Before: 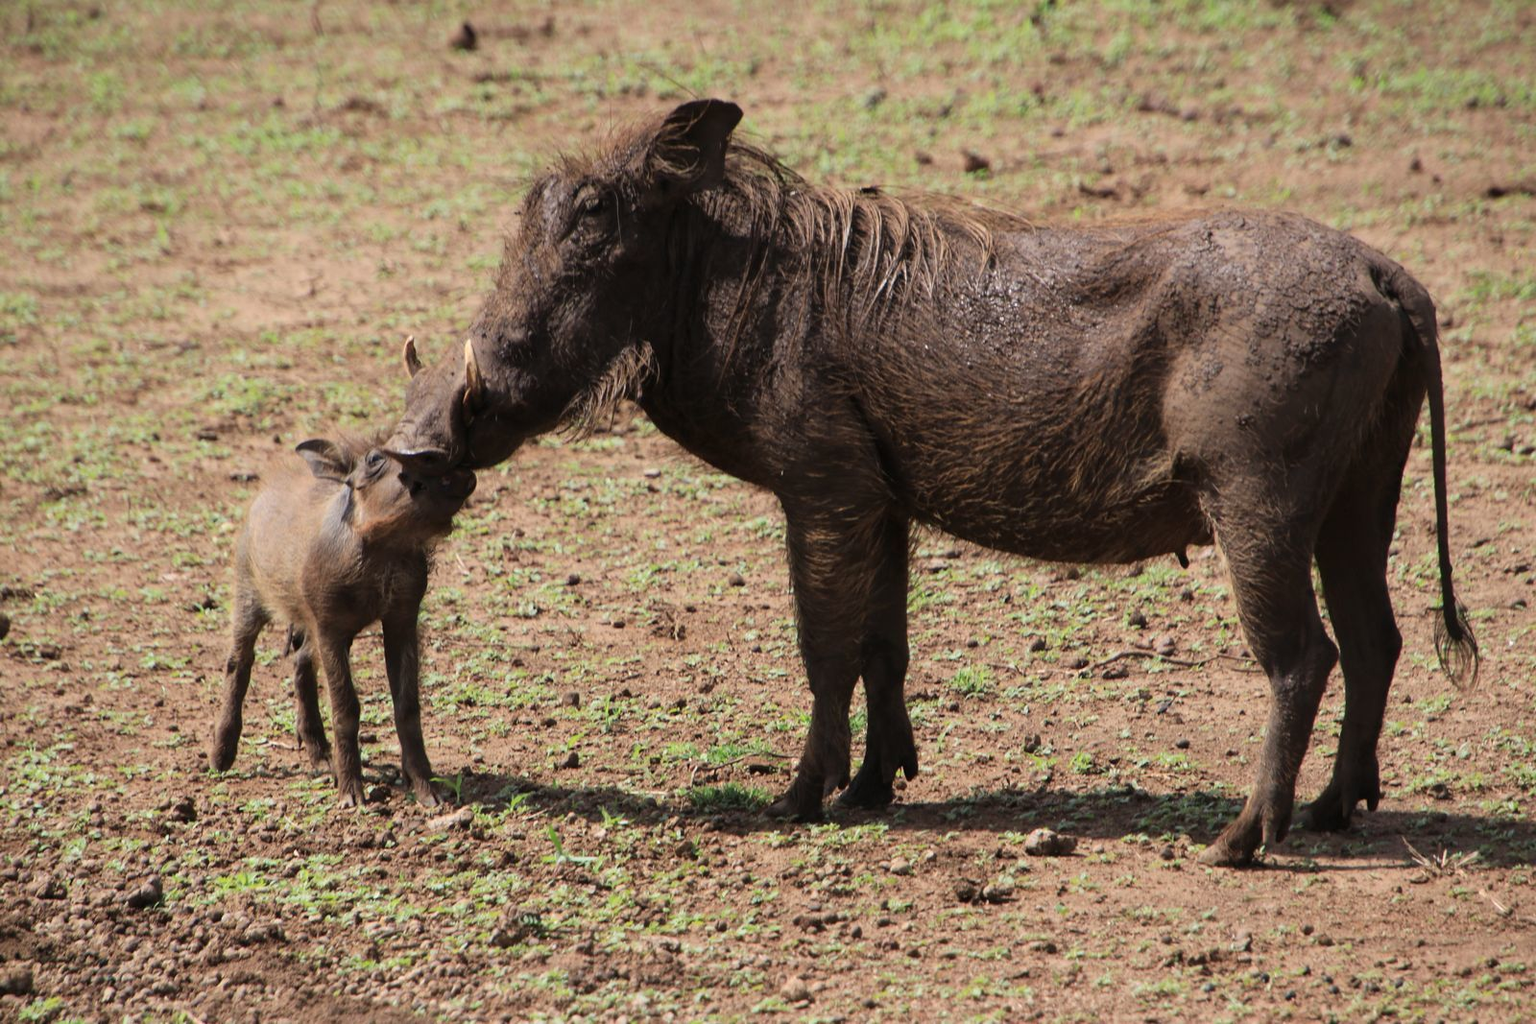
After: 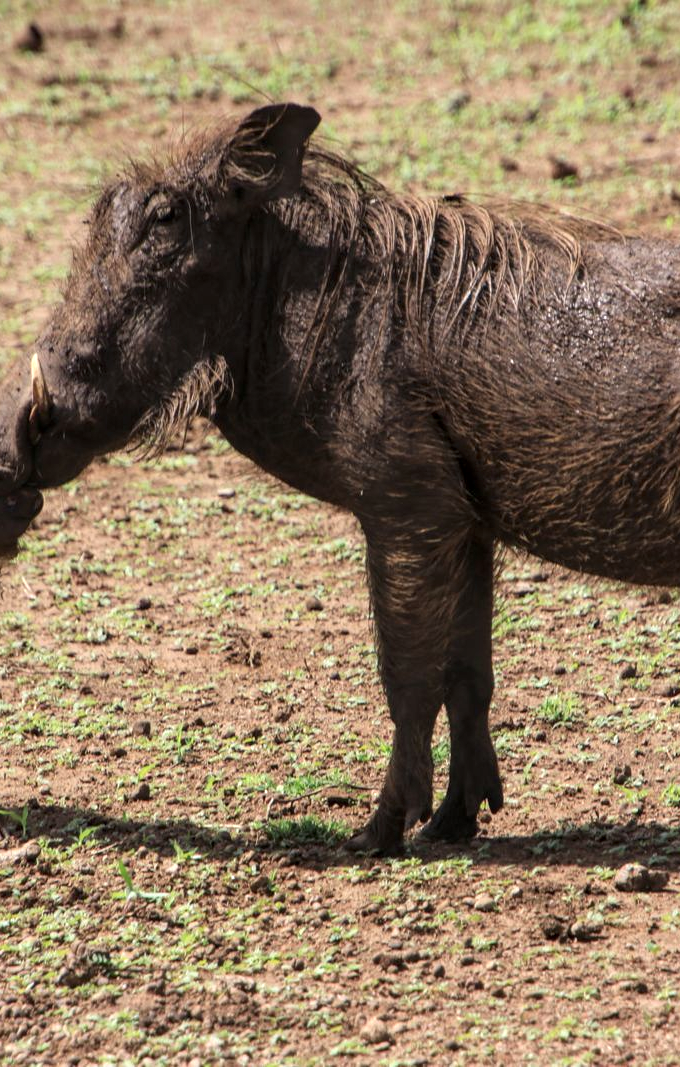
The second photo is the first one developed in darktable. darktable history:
crop: left 28.357%, right 29.101%
exposure: black level correction 0, exposure 0.301 EV, compensate highlight preservation false
local contrast: detail 130%
